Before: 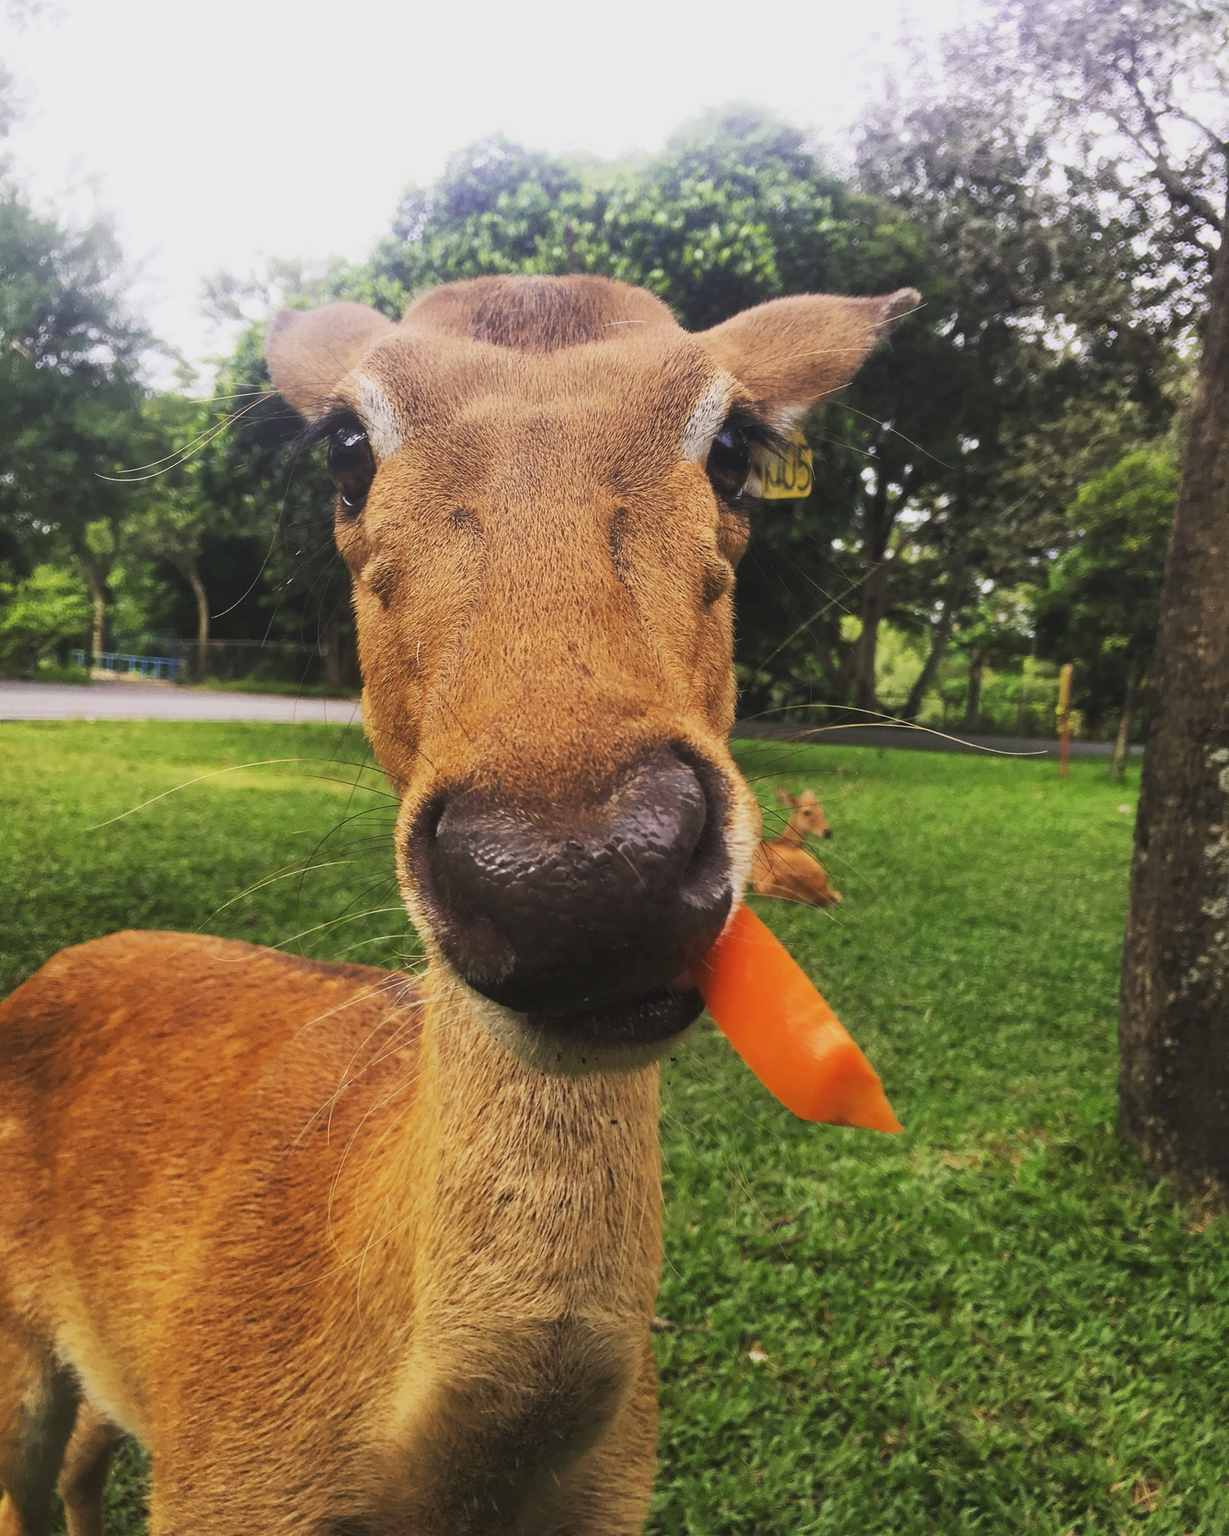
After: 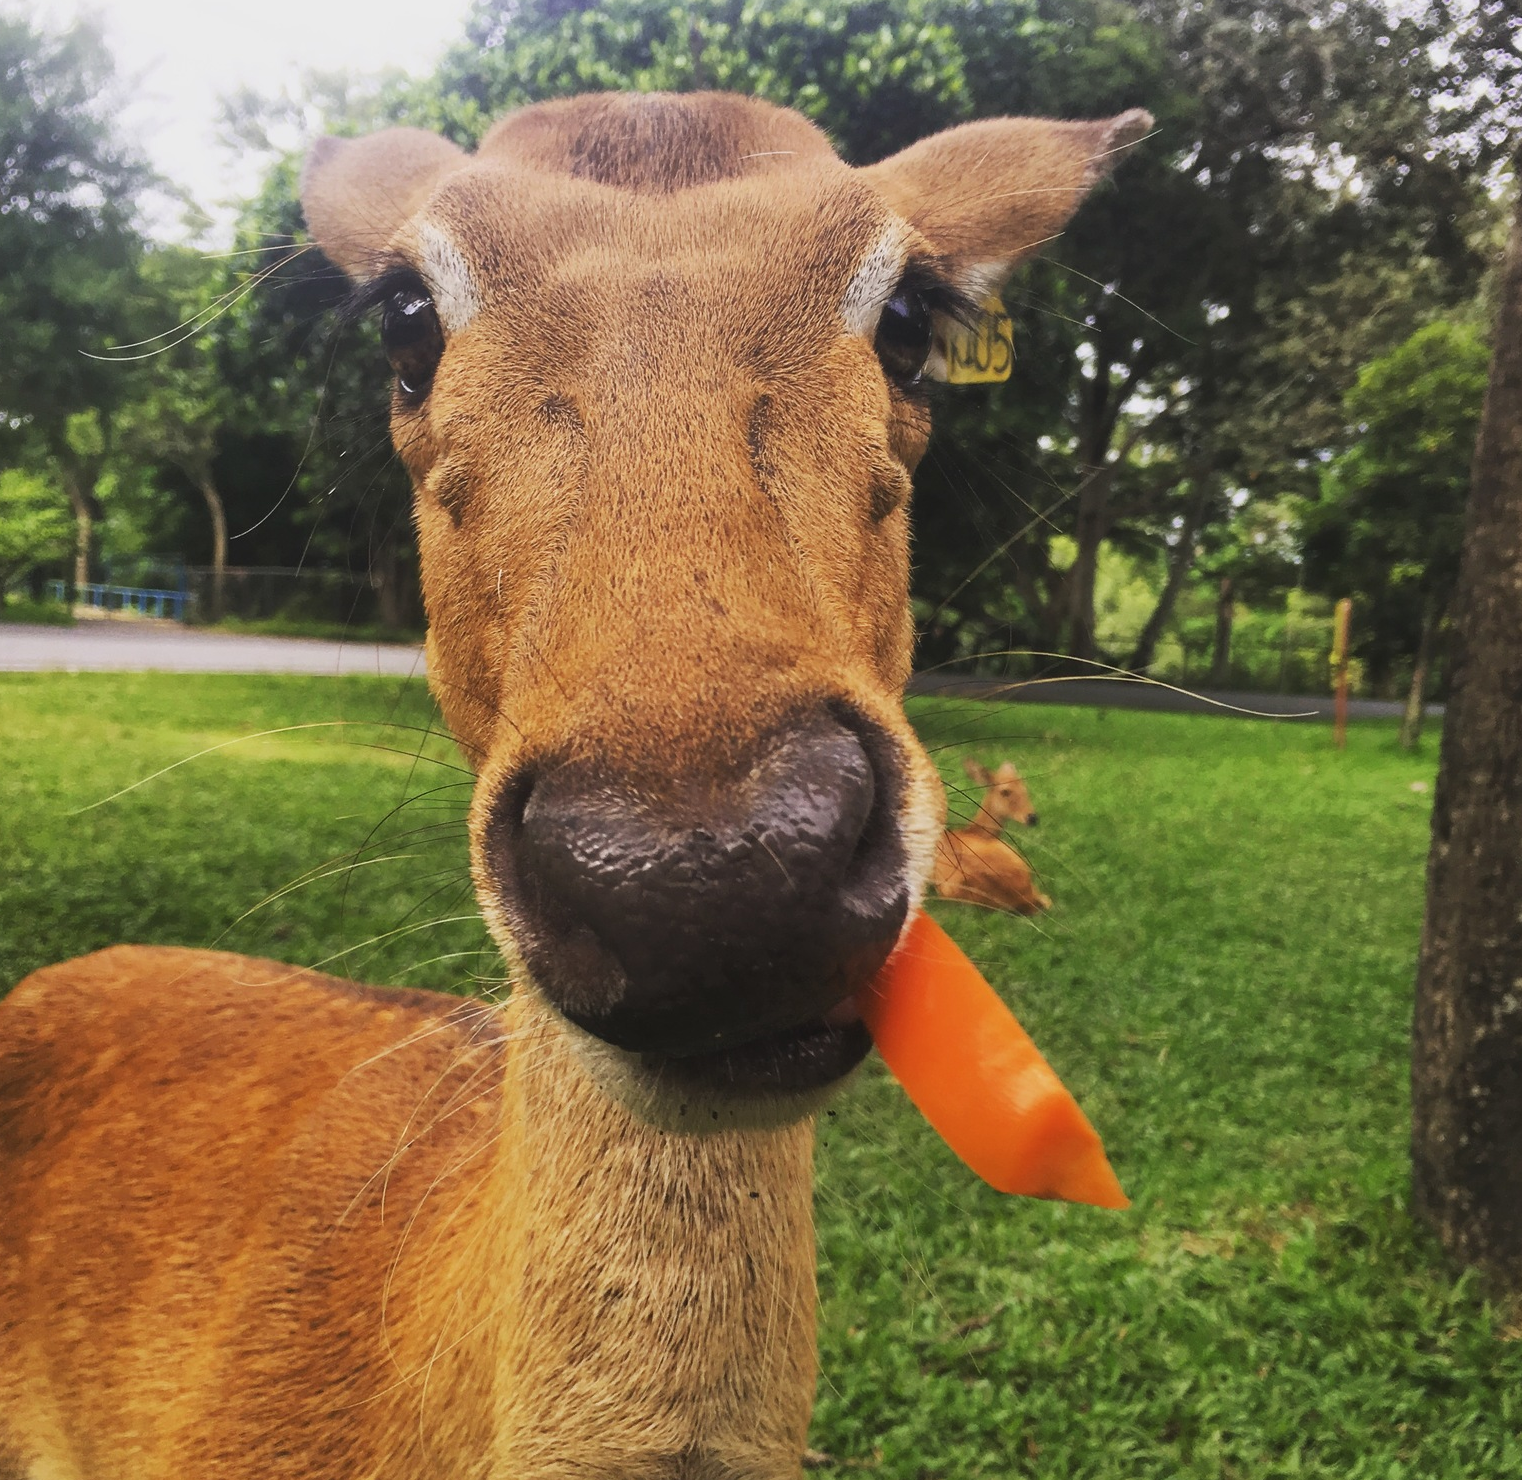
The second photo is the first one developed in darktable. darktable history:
crop and rotate: left 2.937%, top 13.324%, right 1.88%, bottom 12.66%
